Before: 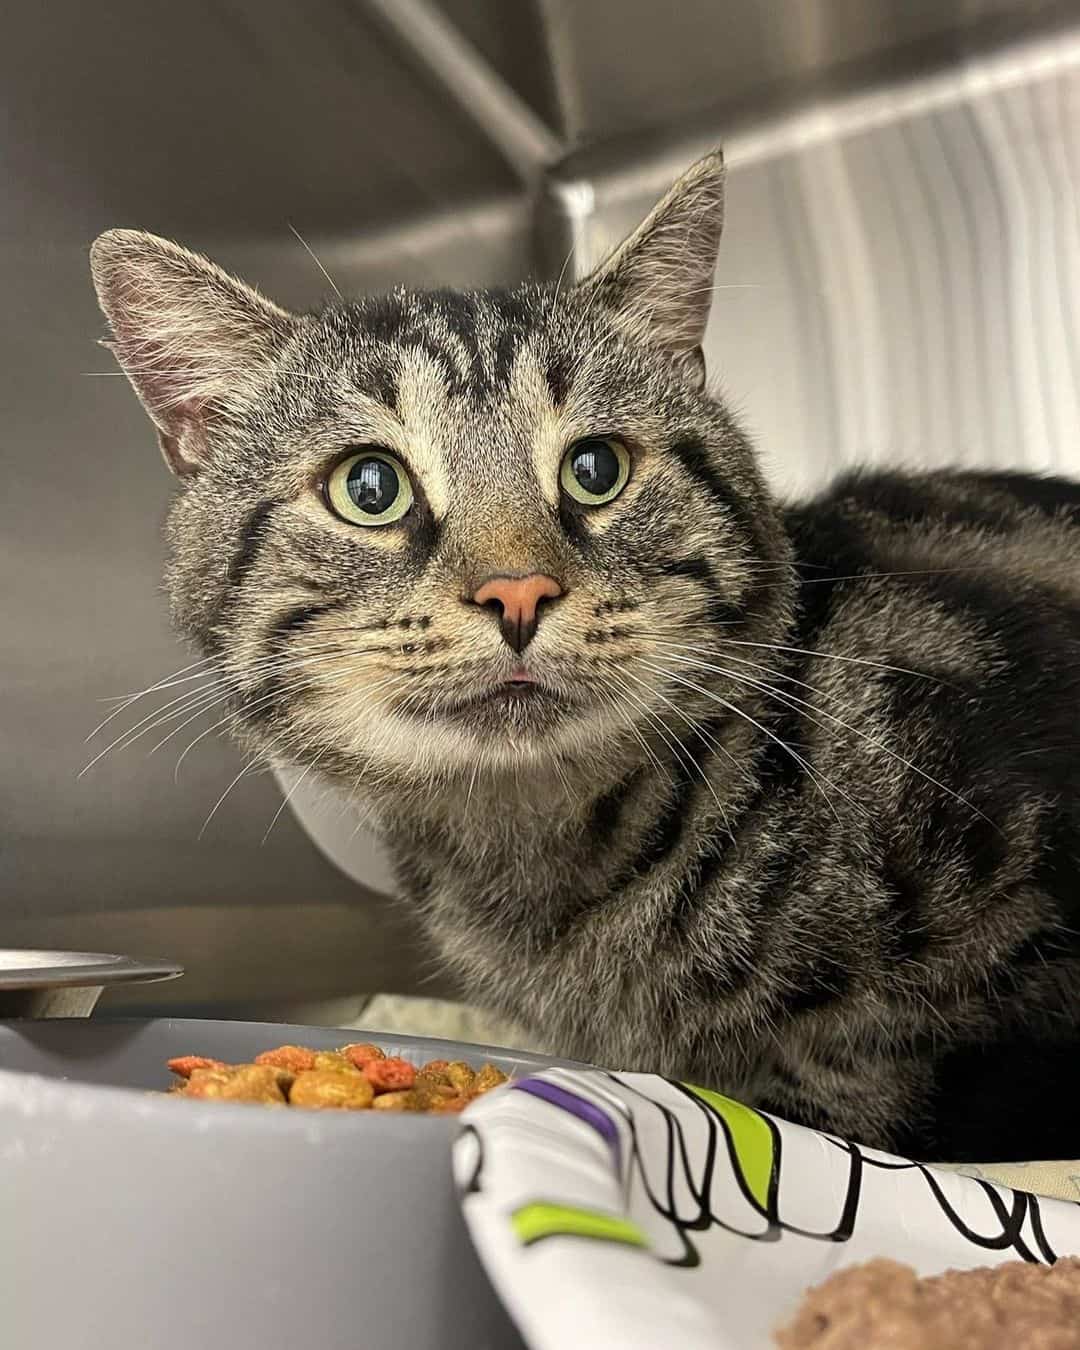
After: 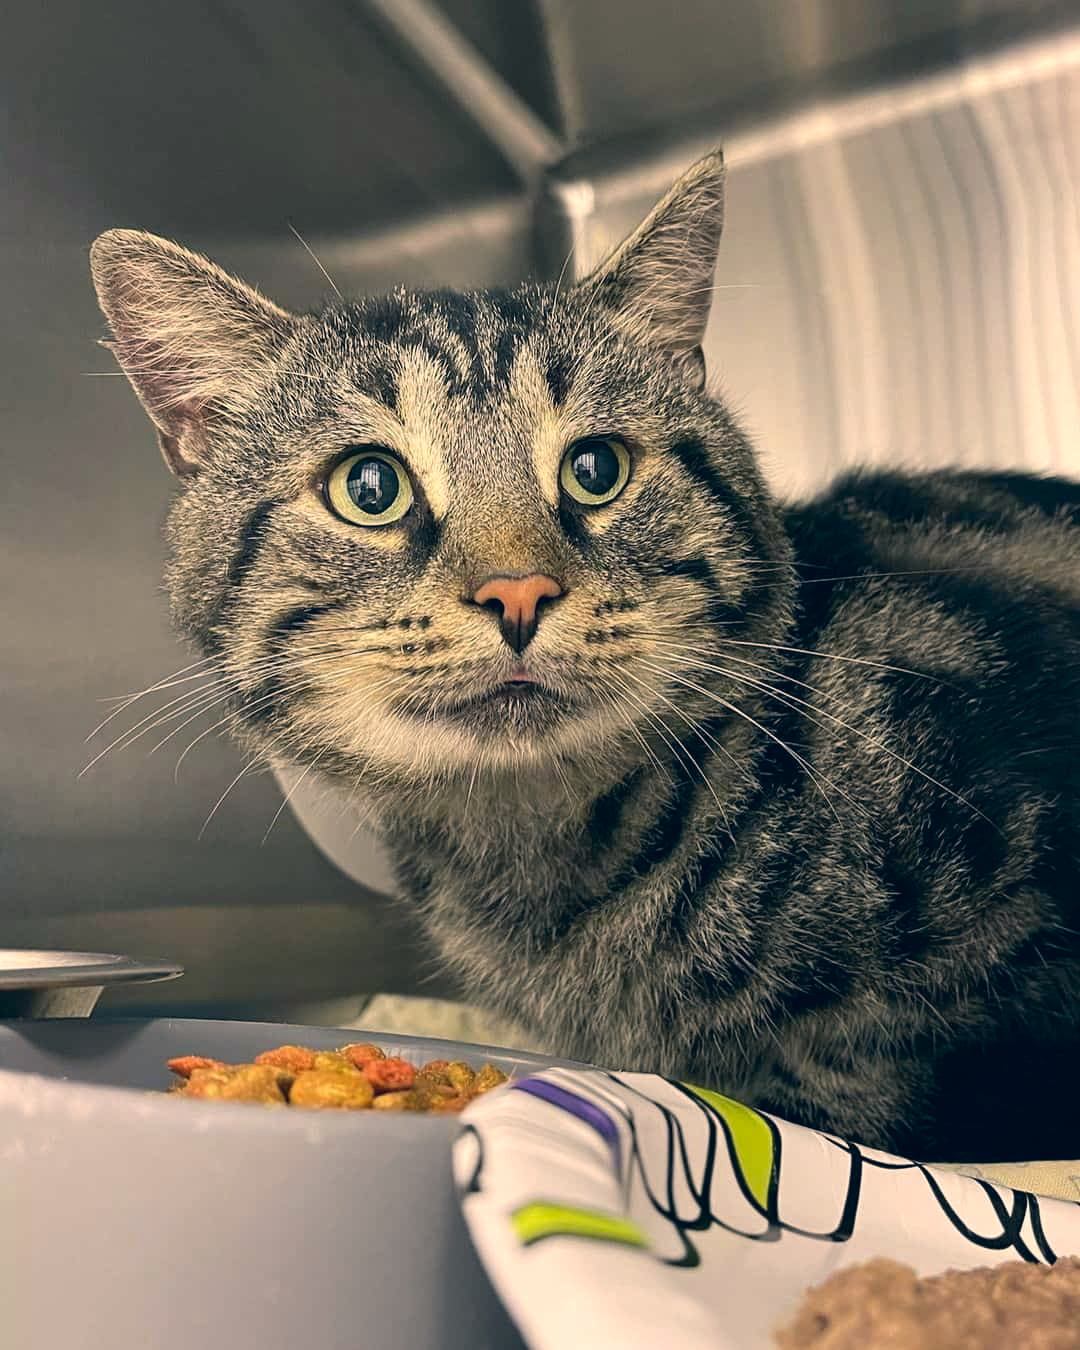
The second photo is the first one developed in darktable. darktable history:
color correction: highlights a* 10.35, highlights b* 14.06, shadows a* -9.86, shadows b* -14.89
